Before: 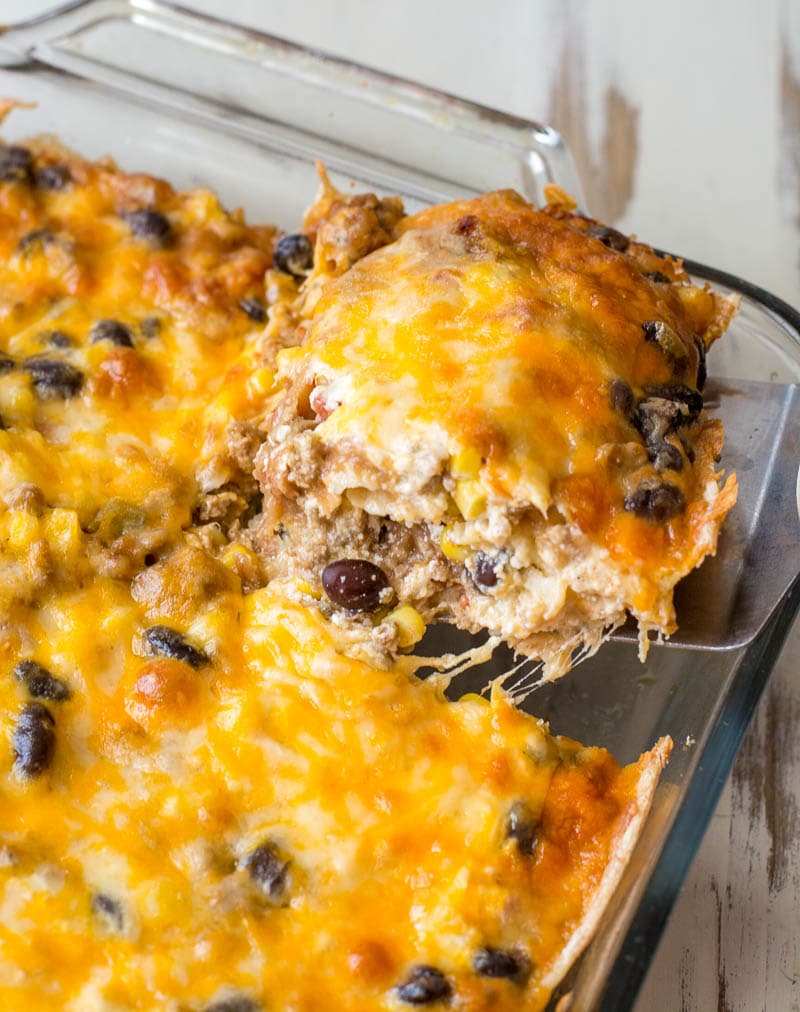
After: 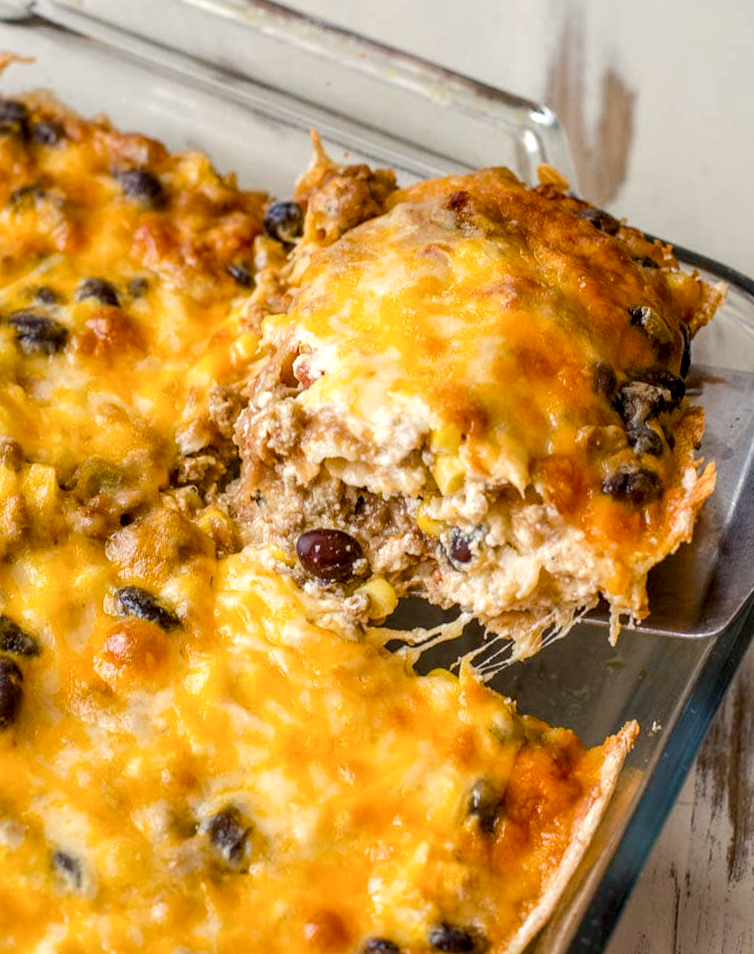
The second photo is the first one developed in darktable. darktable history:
crop and rotate: angle -2.78°
color balance rgb: highlights gain › chroma 2.221%, highlights gain › hue 74.41°, perceptual saturation grading › global saturation 20%, perceptual saturation grading › highlights -25.689%, perceptual saturation grading › shadows 25.711%
local contrast: detail 130%
tone equalizer: edges refinement/feathering 500, mask exposure compensation -1.57 EV, preserve details no
